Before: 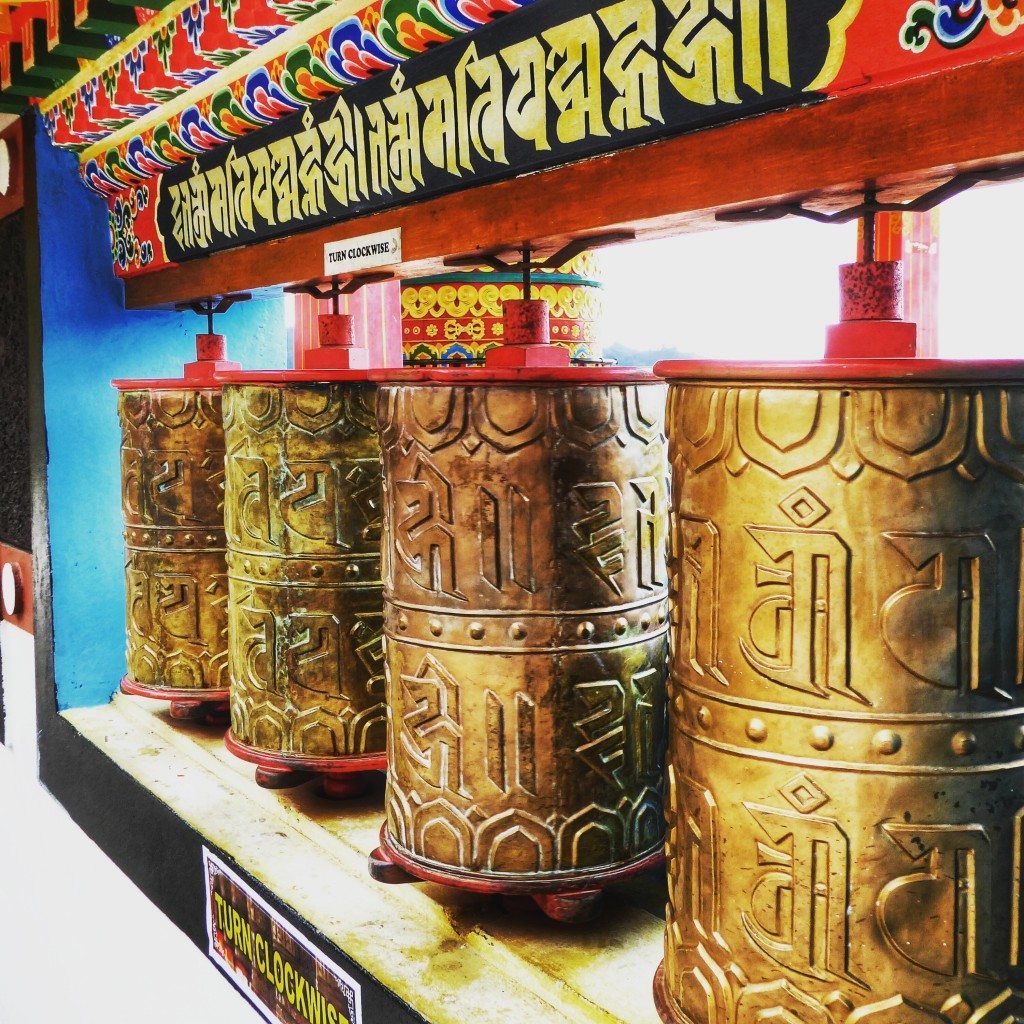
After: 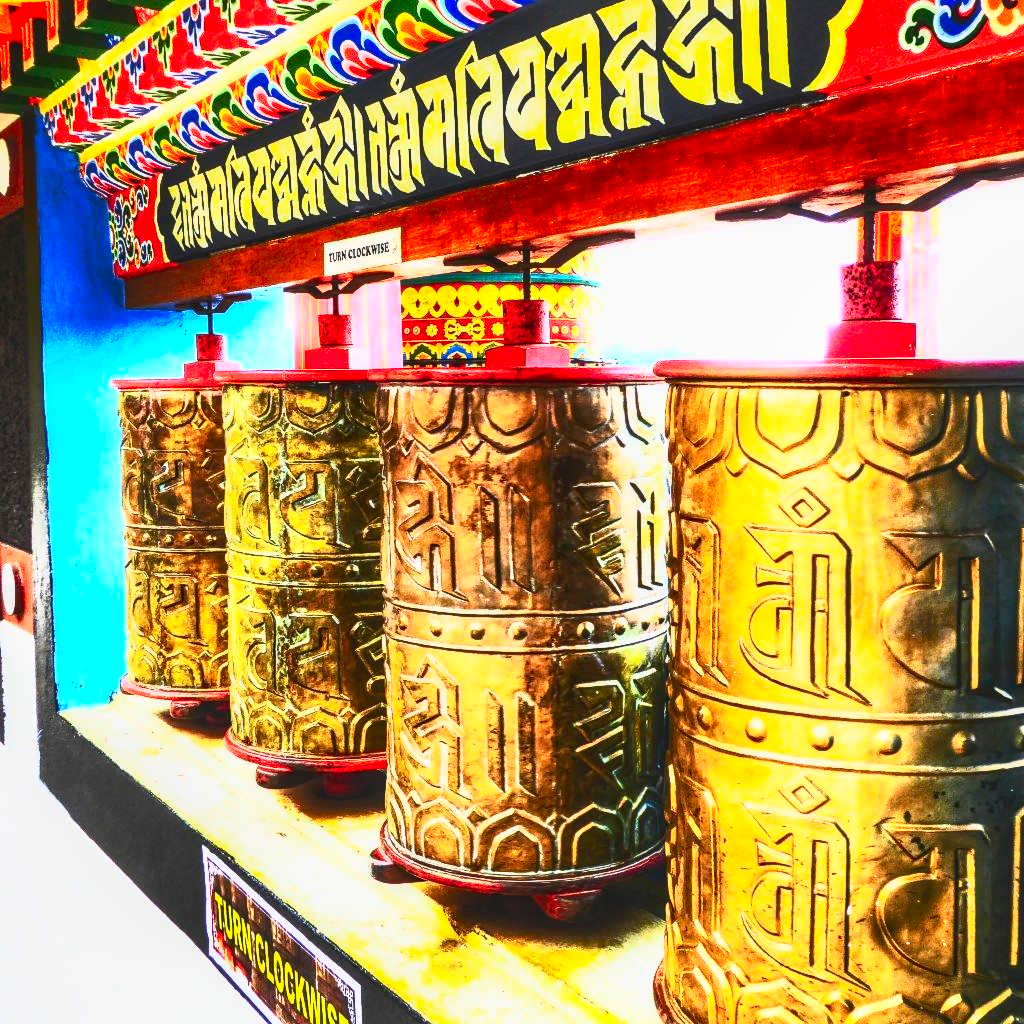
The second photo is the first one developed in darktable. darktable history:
exposure: compensate highlight preservation false
local contrast: on, module defaults
contrast brightness saturation: contrast 0.83, brightness 0.59, saturation 0.59
